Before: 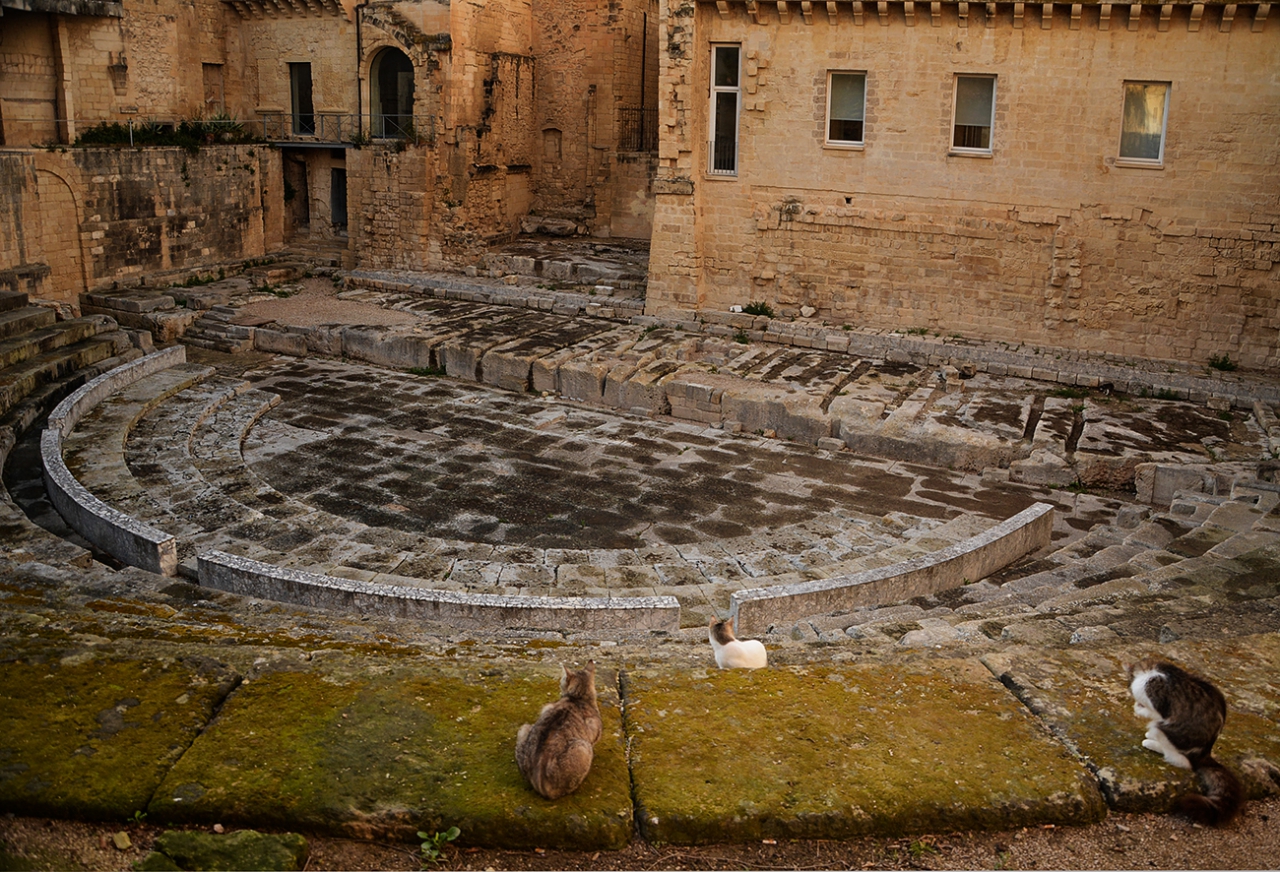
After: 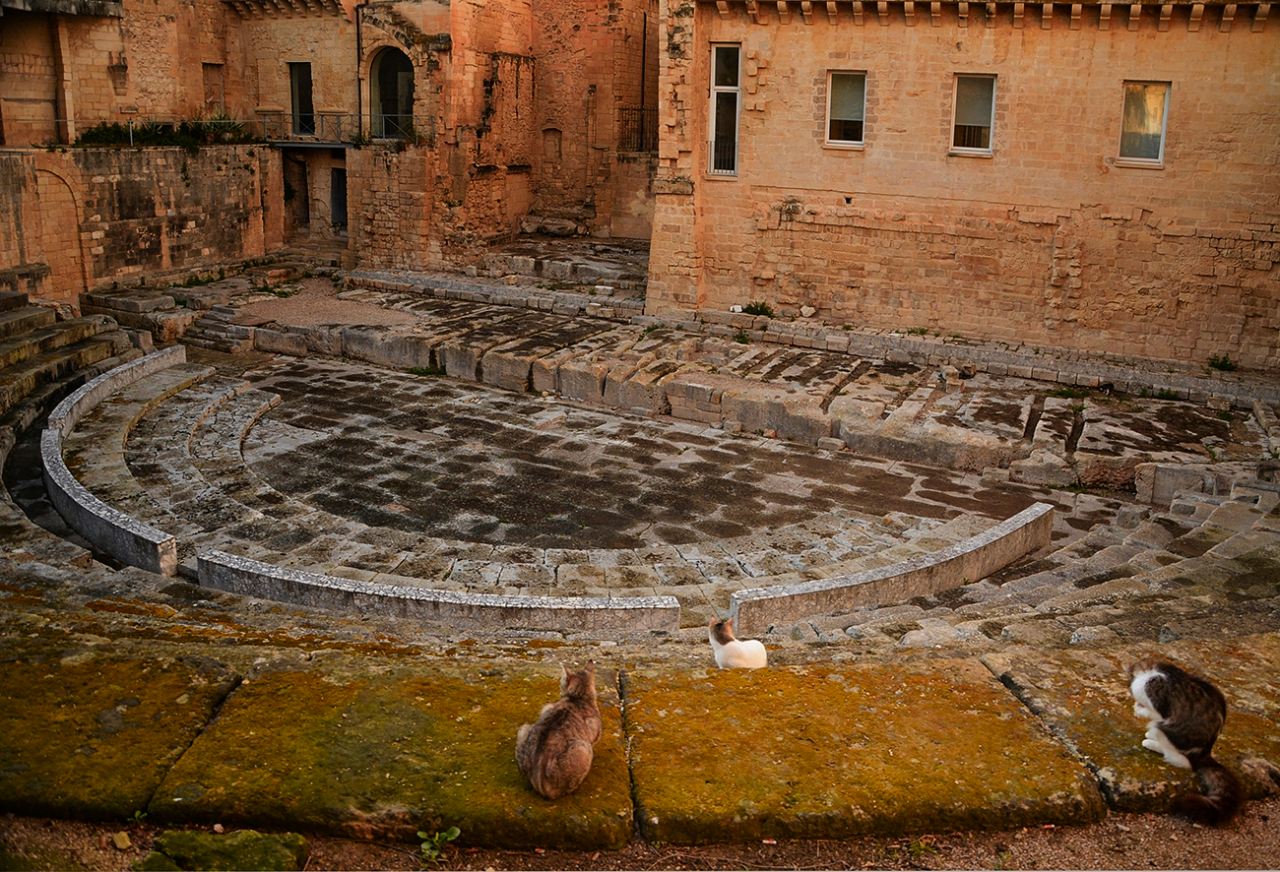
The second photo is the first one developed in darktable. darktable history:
color zones: curves: ch1 [(0.24, 0.629) (0.75, 0.5)]; ch2 [(0.255, 0.454) (0.745, 0.491)]
